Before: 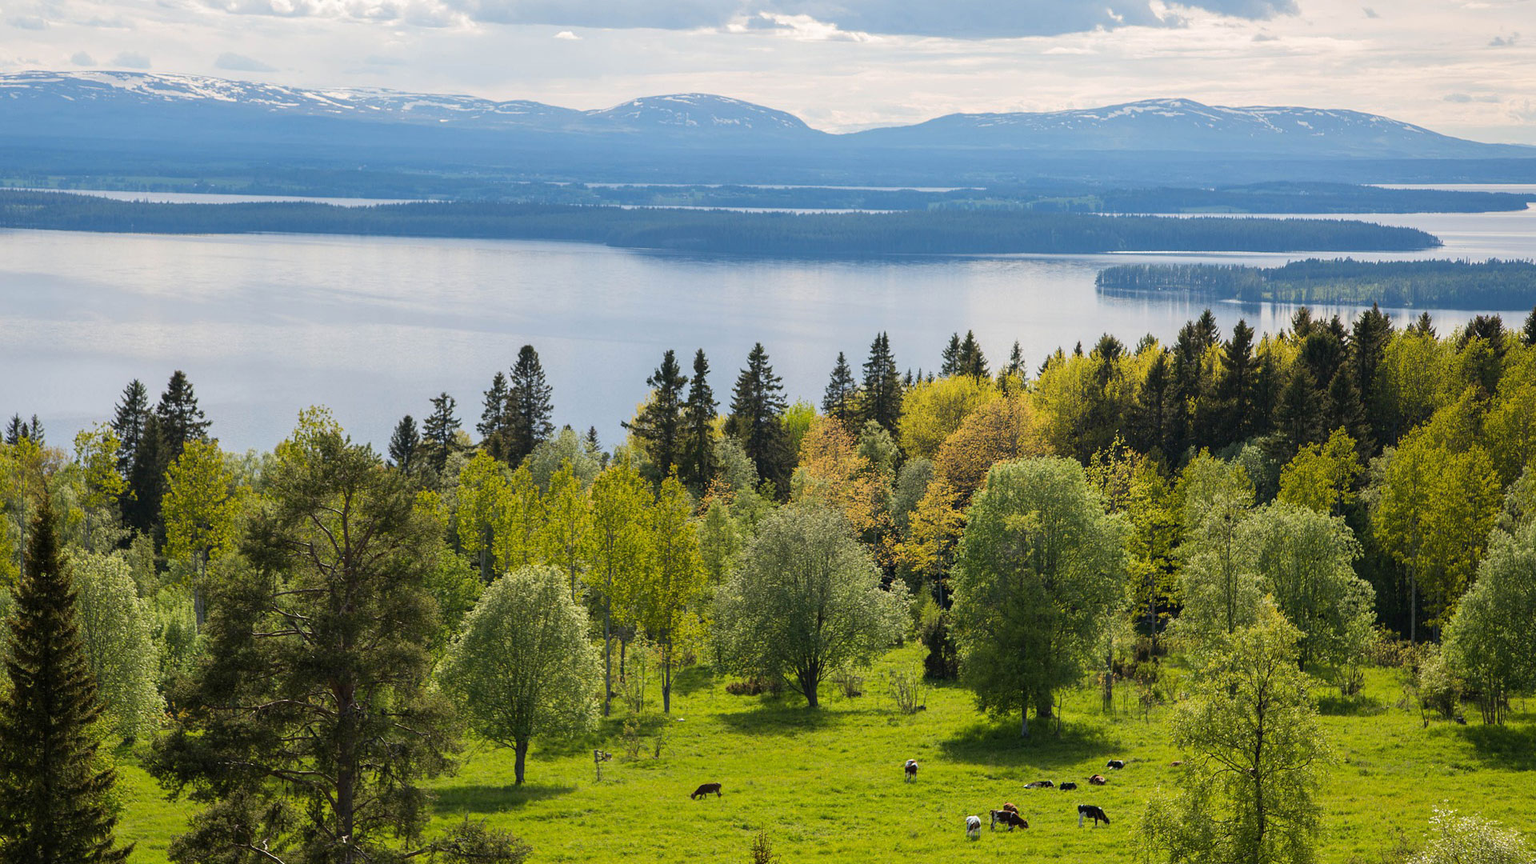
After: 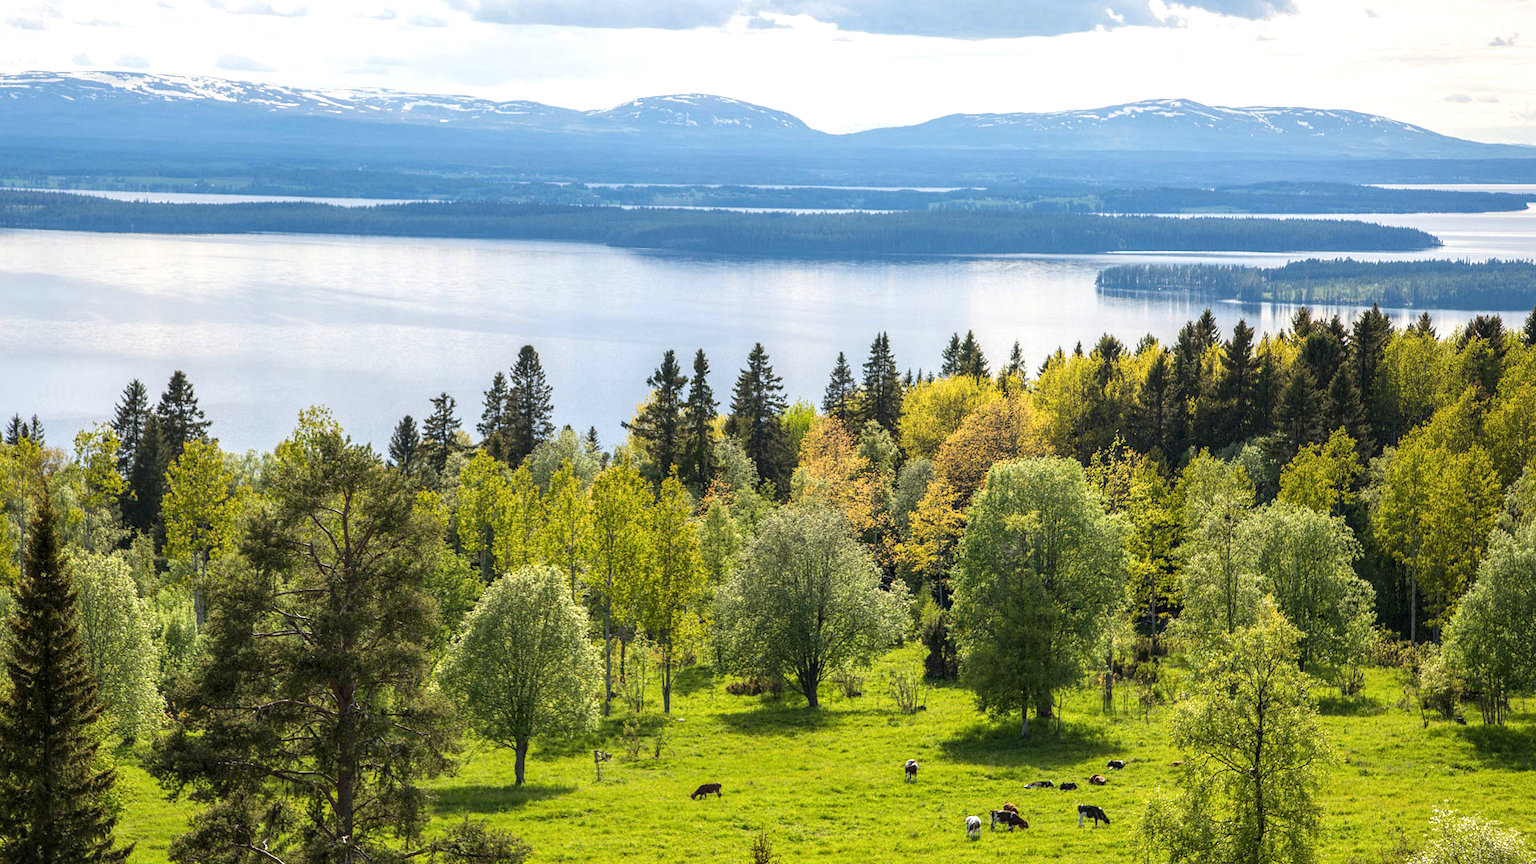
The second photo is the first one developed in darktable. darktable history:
exposure: black level correction 0, exposure 0.5 EV, compensate highlight preservation false
local contrast: on, module defaults
